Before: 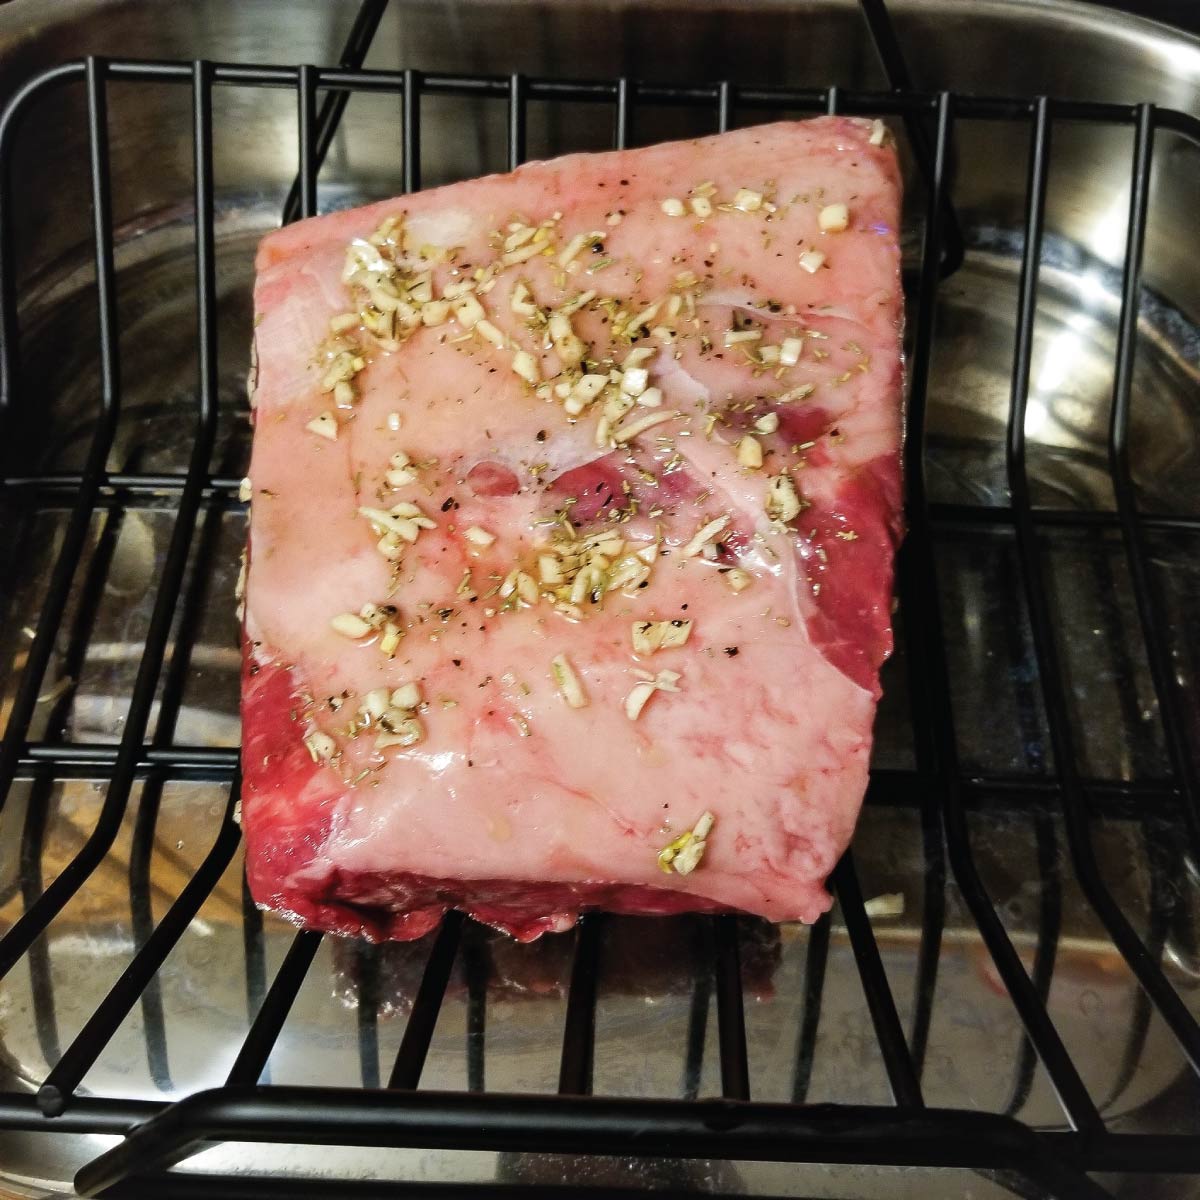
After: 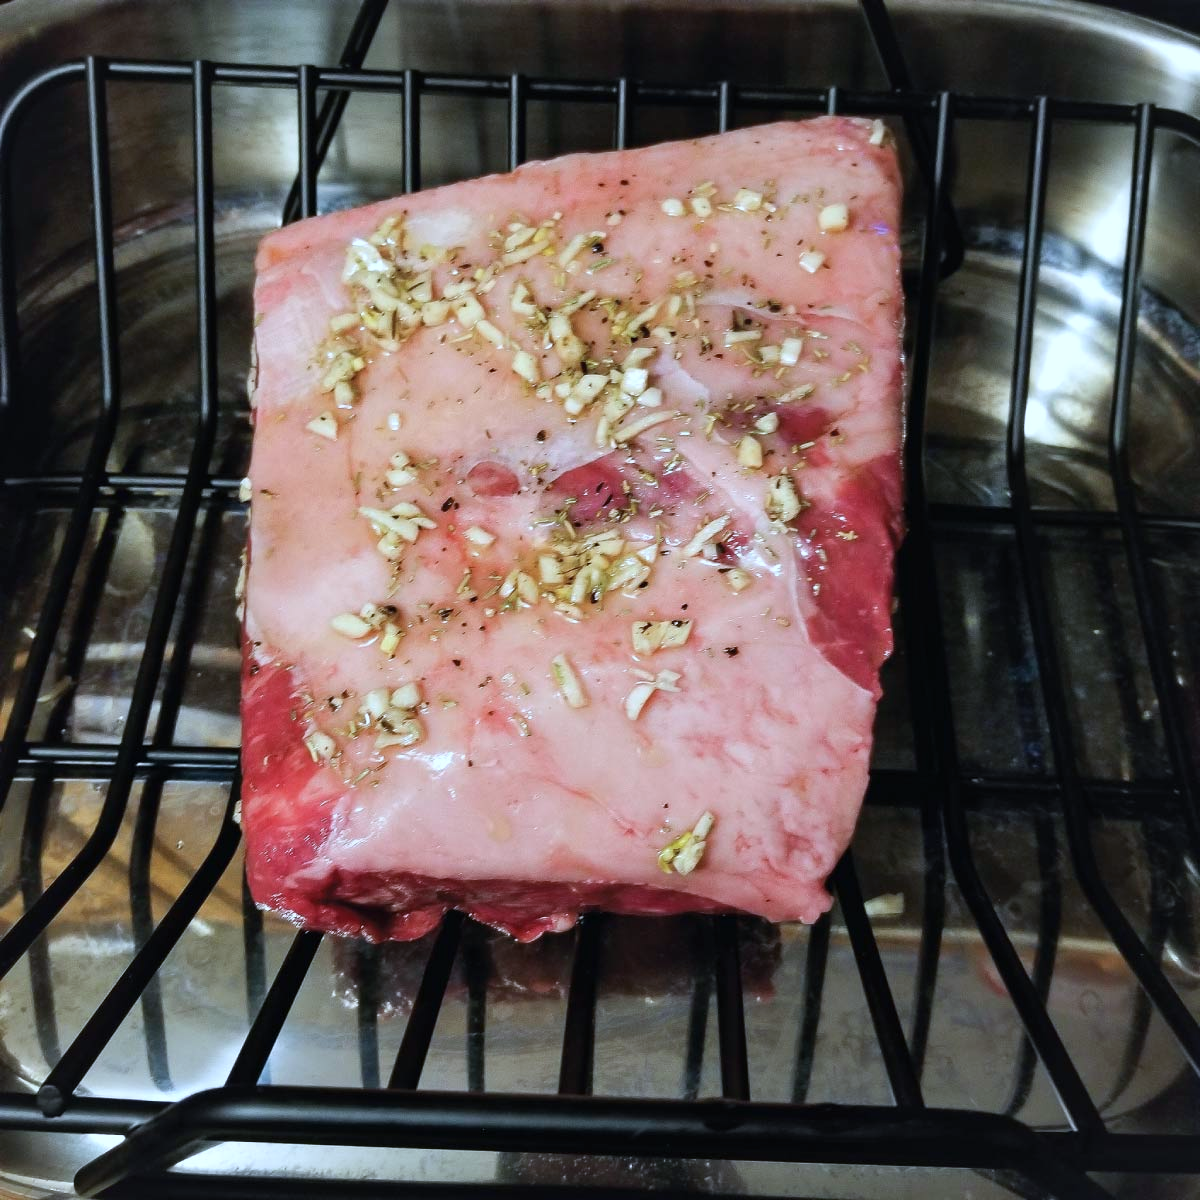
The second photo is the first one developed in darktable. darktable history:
color calibration: illuminant as shot in camera, x 0.379, y 0.381, temperature 4101.43 K
